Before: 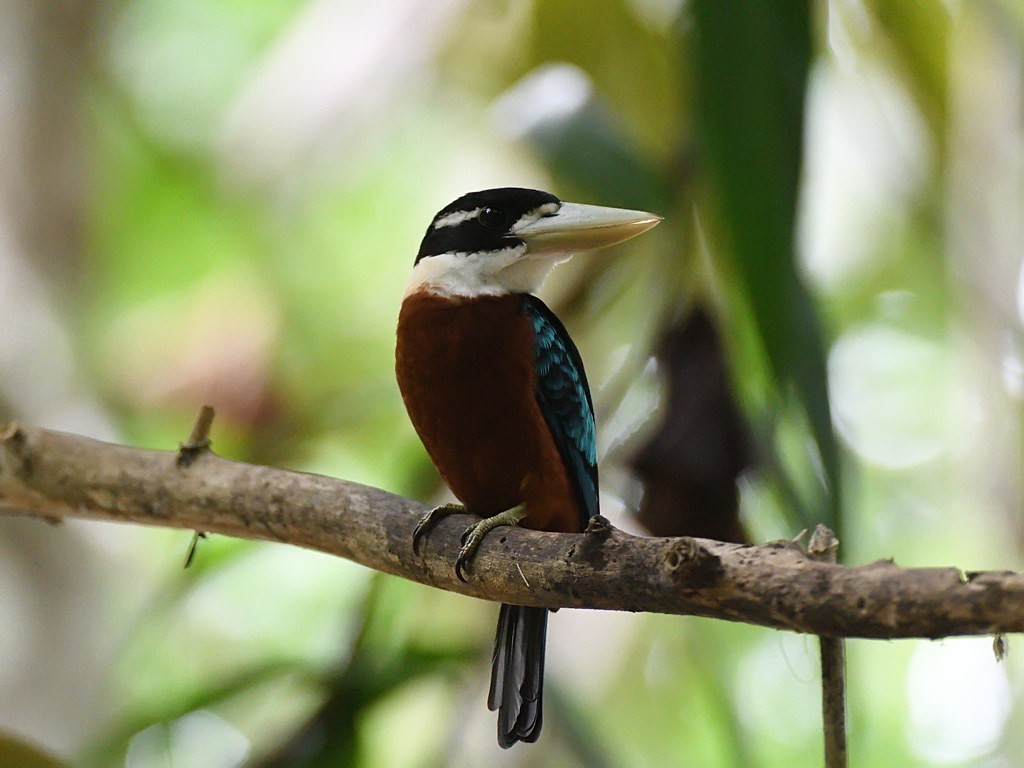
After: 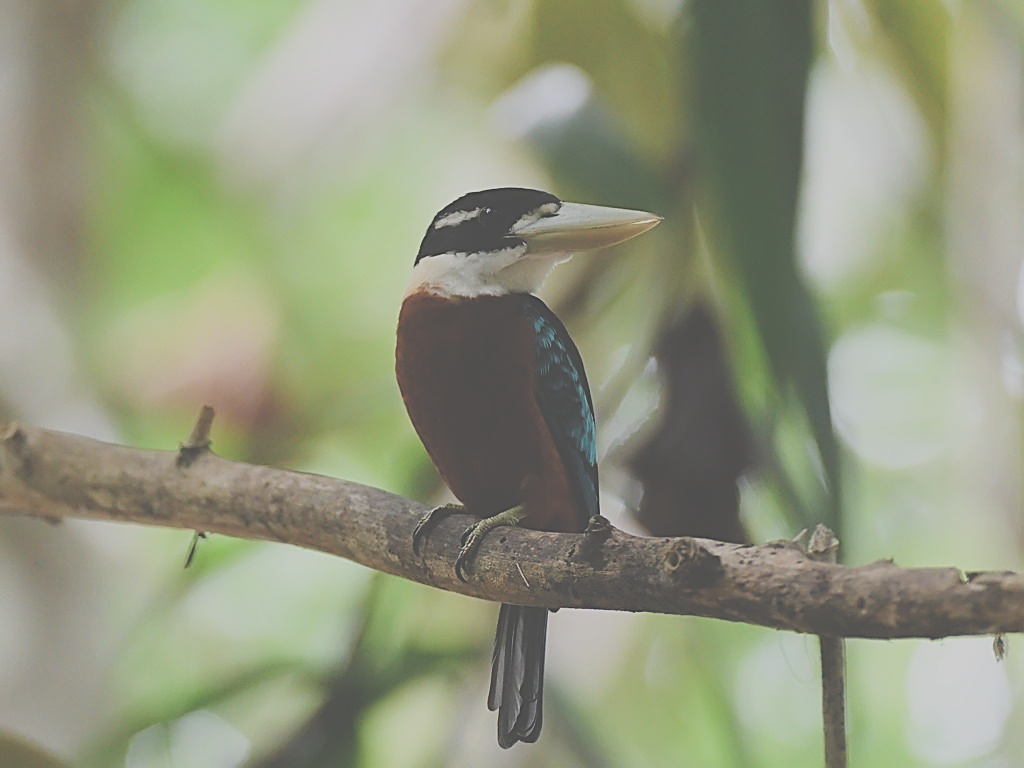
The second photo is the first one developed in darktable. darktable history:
filmic rgb: black relative exposure -6.98 EV, white relative exposure 5.63 EV, hardness 2.86
sharpen: on, module defaults
exposure: black level correction -0.087, compensate highlight preservation false
